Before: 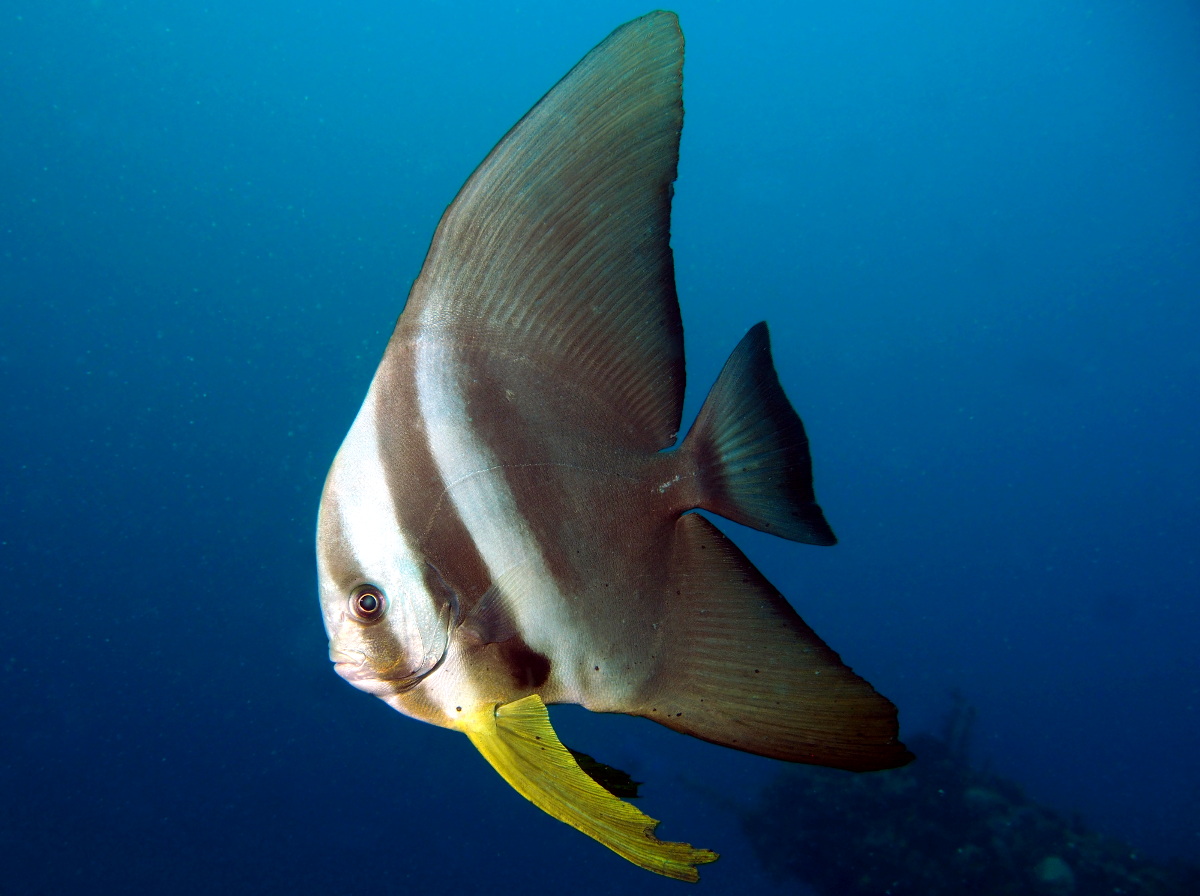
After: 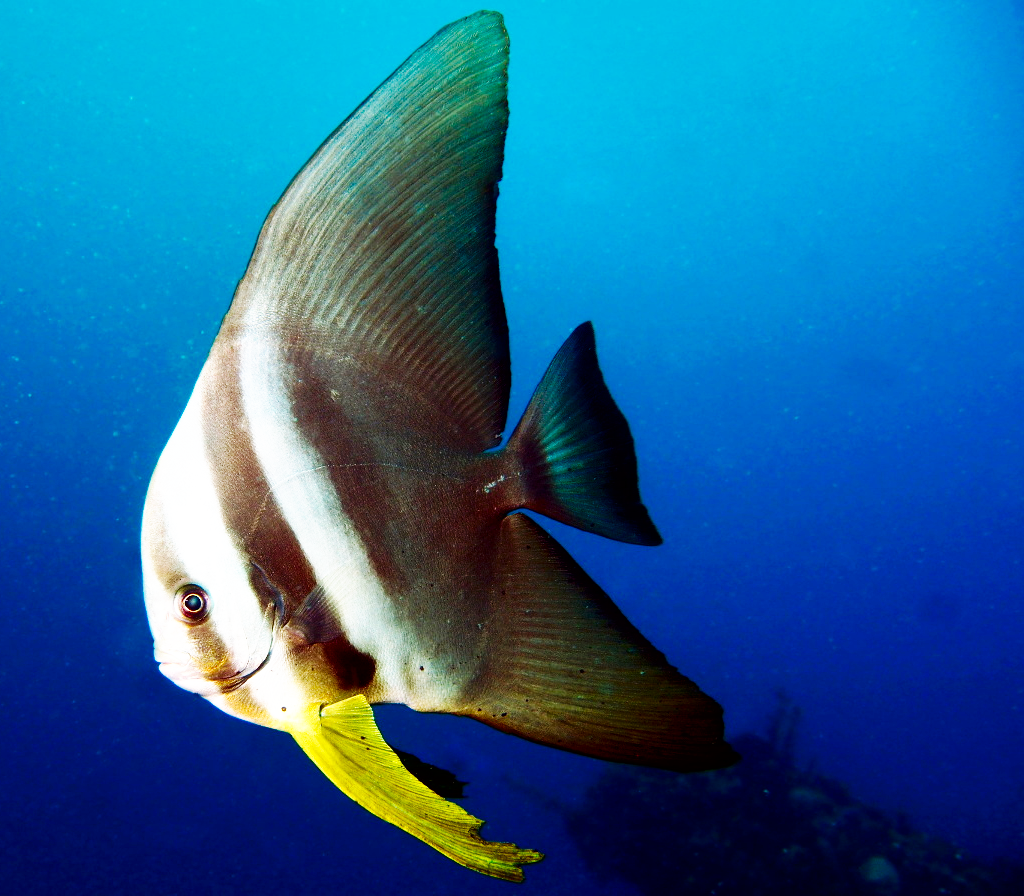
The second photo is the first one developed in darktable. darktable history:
shadows and highlights: radius 106.4, shadows 23.86, highlights -57.56, low approximation 0.01, soften with gaussian
contrast brightness saturation: contrast 0.067, brightness -0.143, saturation 0.113
crop and rotate: left 14.591%
base curve: curves: ch0 [(0, 0) (0.007, 0.004) (0.027, 0.03) (0.046, 0.07) (0.207, 0.54) (0.442, 0.872) (0.673, 0.972) (1, 1)], preserve colors none
